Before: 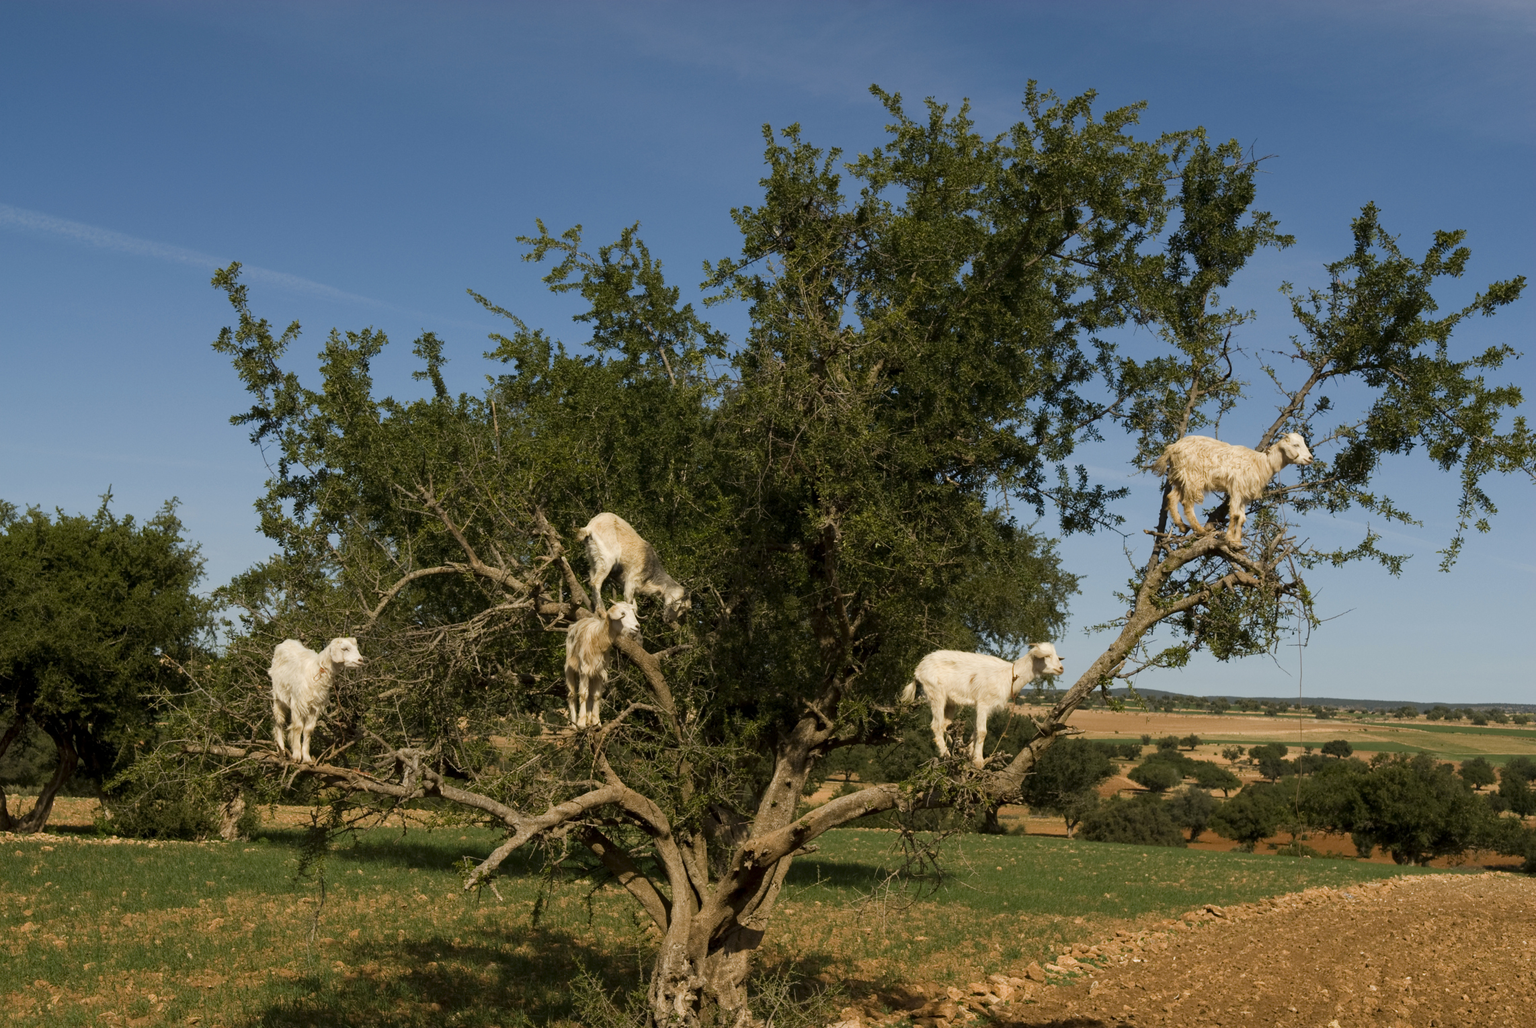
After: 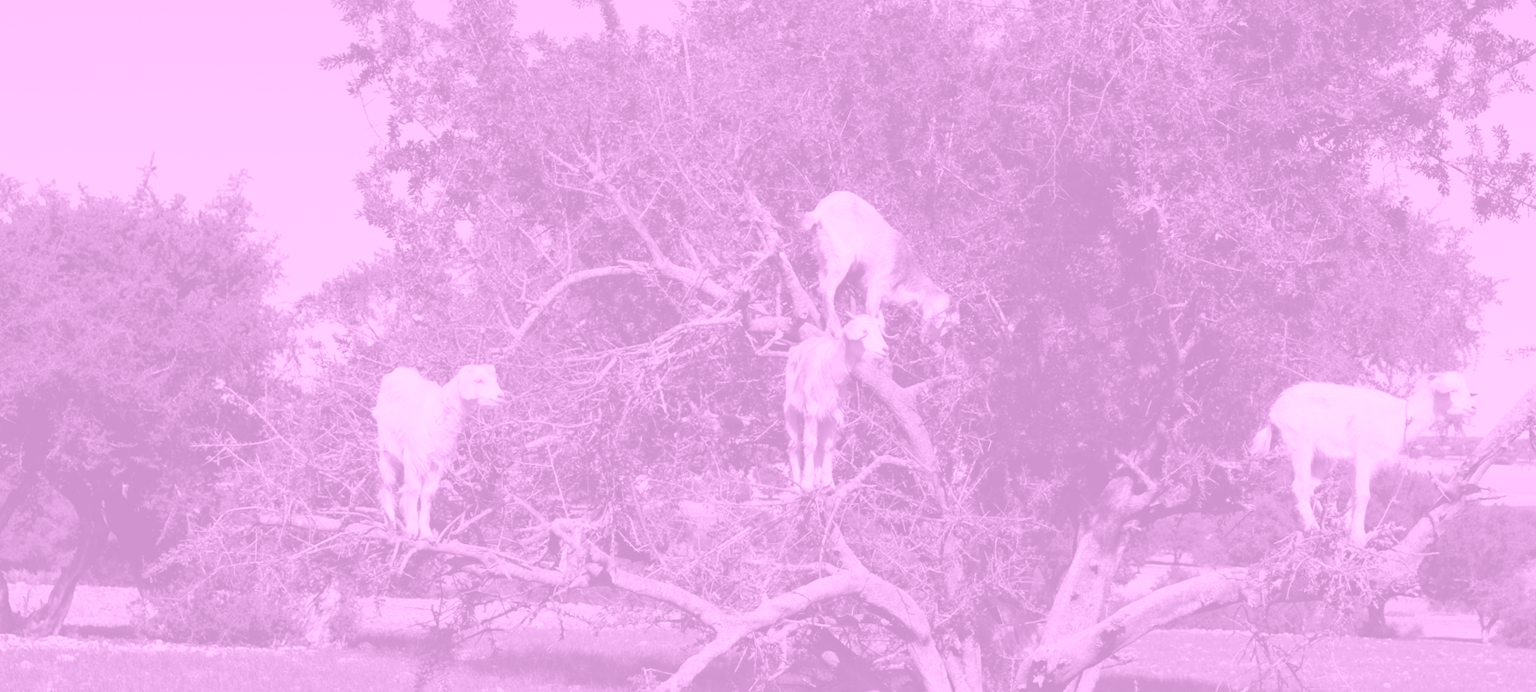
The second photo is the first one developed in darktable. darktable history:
colorize: hue 331.2°, saturation 75%, source mix 30.28%, lightness 70.52%, version 1
crop: top 36.498%, right 27.964%, bottom 14.995%
